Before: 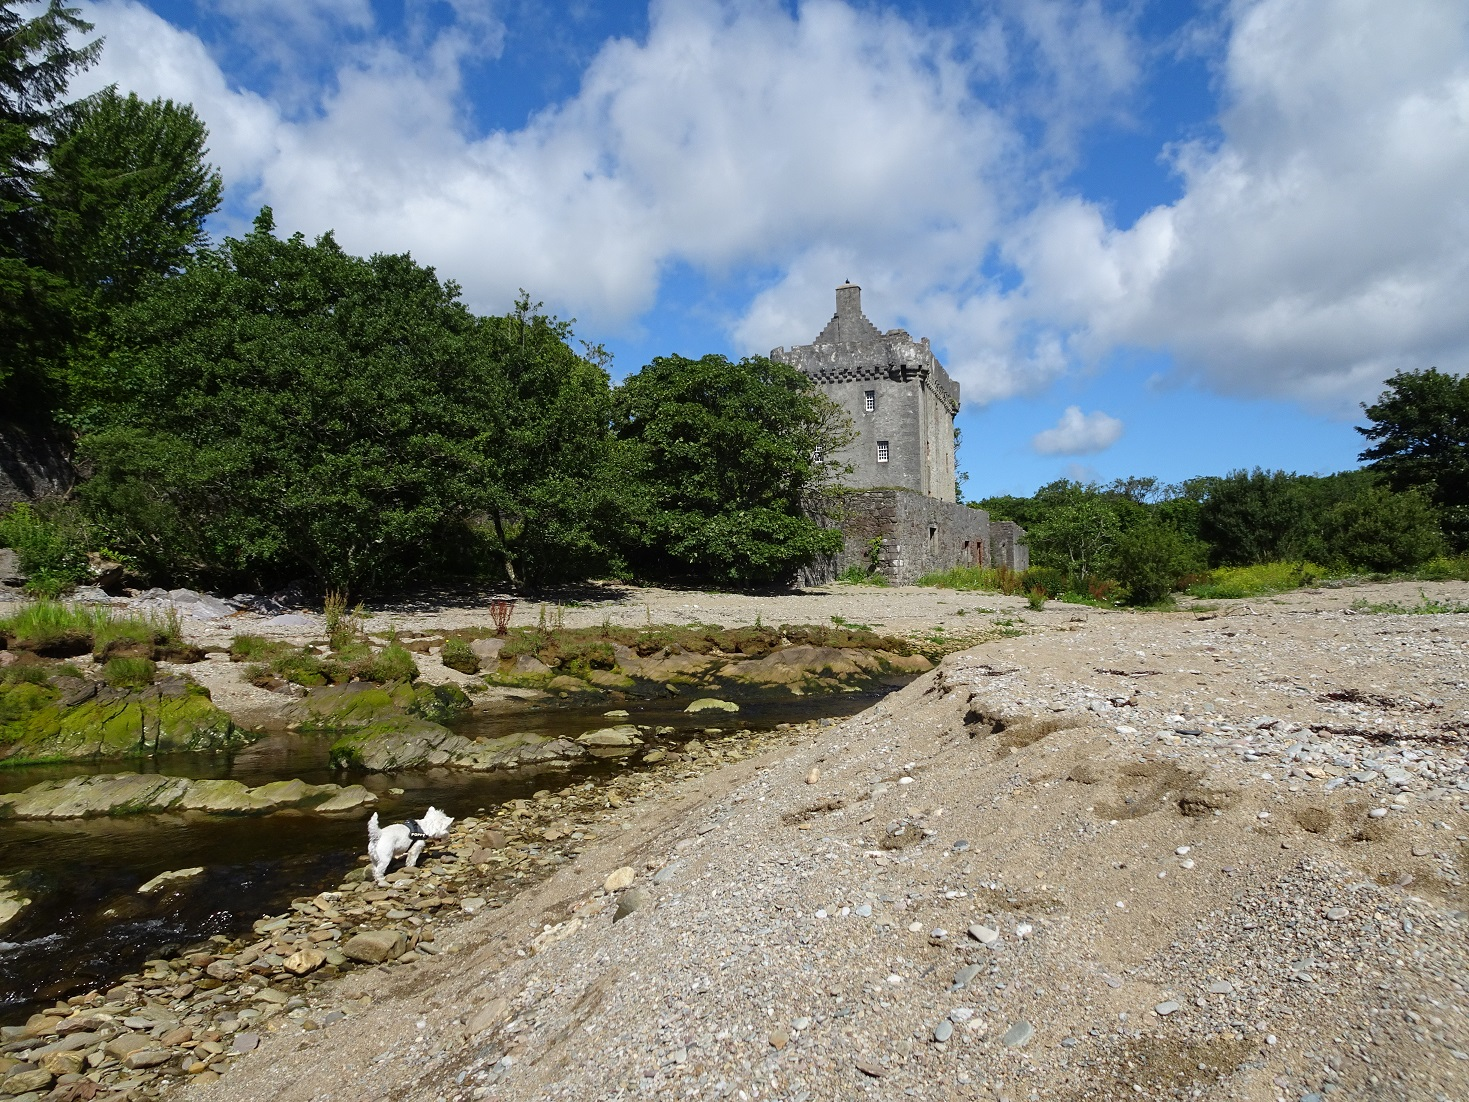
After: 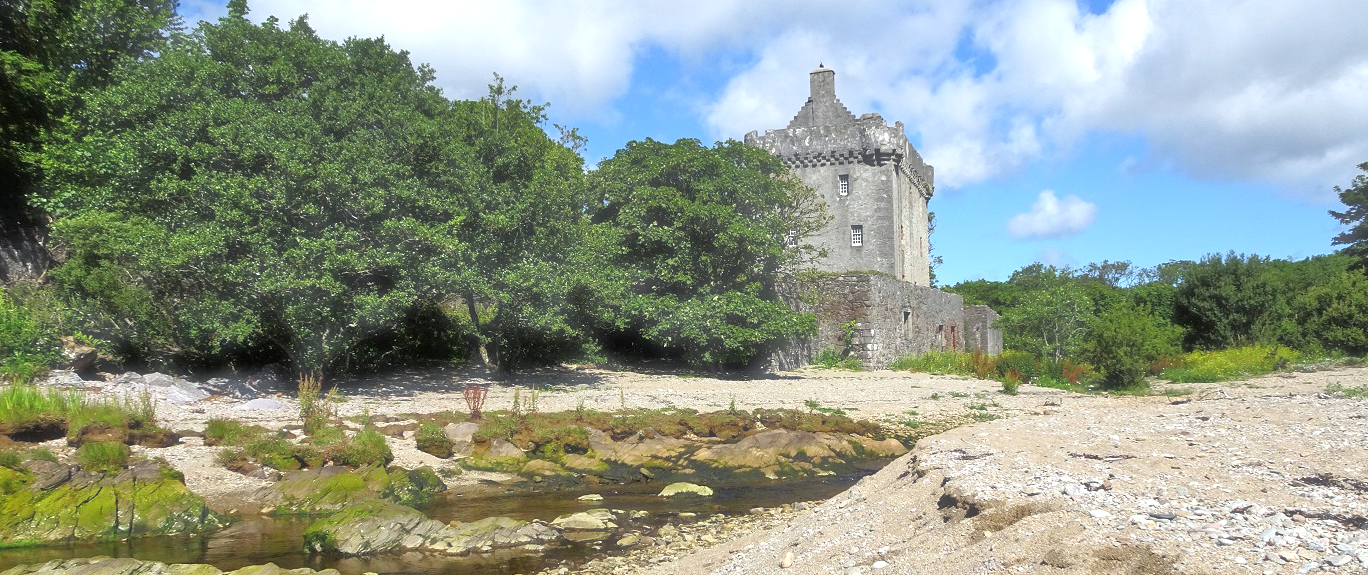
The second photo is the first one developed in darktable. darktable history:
haze removal: strength -0.097, adaptive false
crop: left 1.793%, top 19.613%, right 5.028%, bottom 28.13%
tone equalizer: -7 EV 0.152 EV, -6 EV 0.577 EV, -5 EV 1.18 EV, -4 EV 1.36 EV, -3 EV 1.17 EV, -2 EV 0.6 EV, -1 EV 0.147 EV
exposure: exposure 0.606 EV, compensate highlight preservation false
